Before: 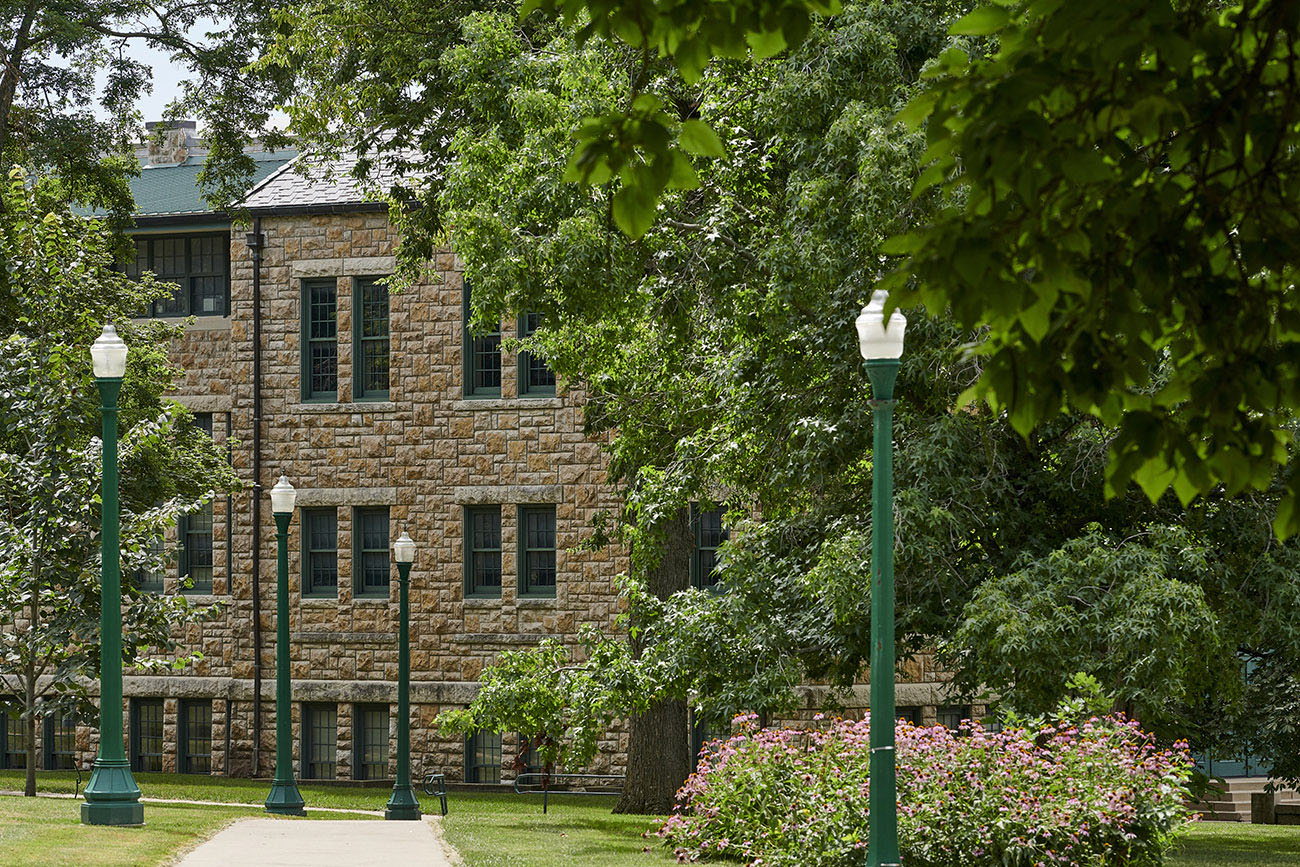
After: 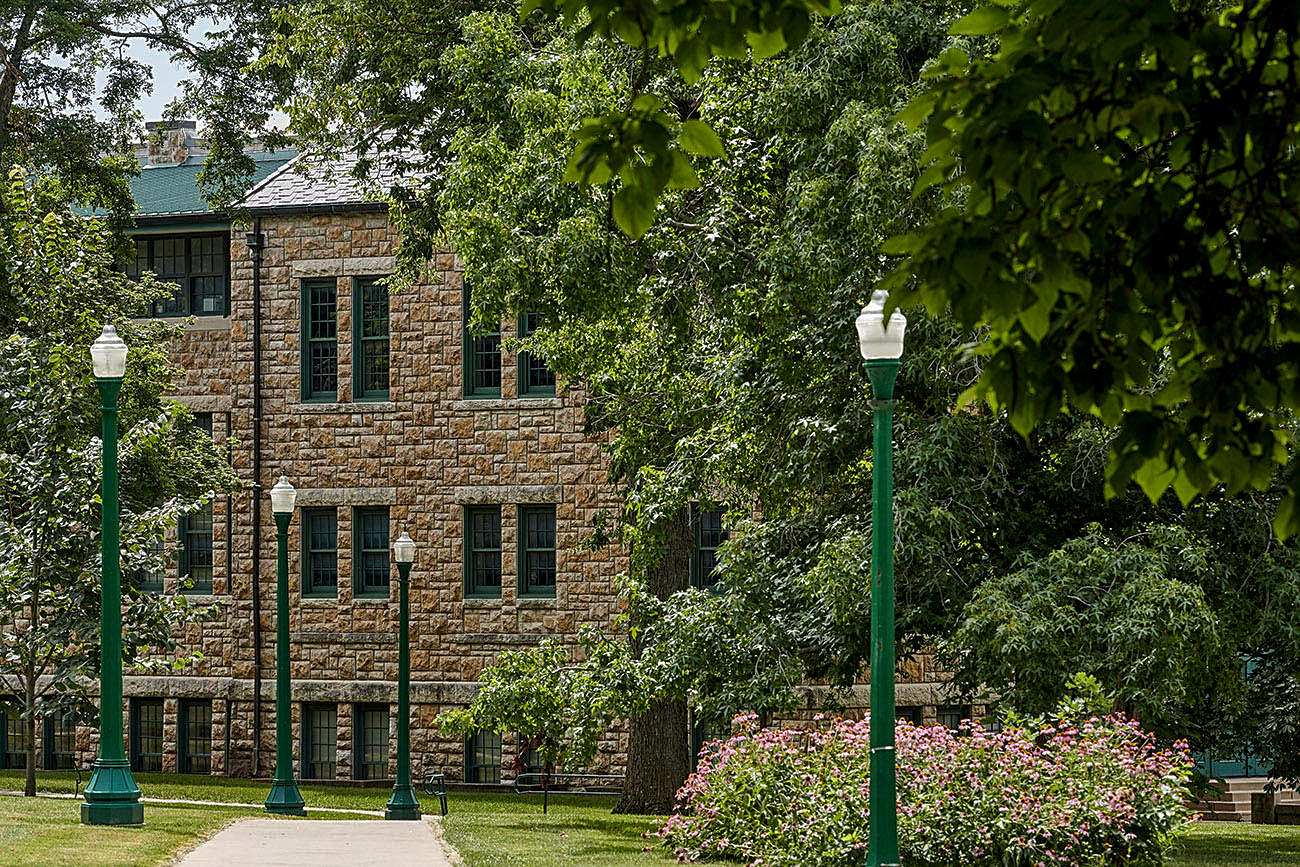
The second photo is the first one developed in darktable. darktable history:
tone curve: curves: ch0 [(0, 0) (0.8, 0.757) (1, 1)], color space Lab, linked channels, preserve colors none
local contrast: on, module defaults
velvia: strength 10%
color zones: curves: ch2 [(0, 0.5) (0.143, 0.5) (0.286, 0.489) (0.415, 0.421) (0.571, 0.5) (0.714, 0.5) (0.857, 0.5) (1, 0.5)]
sharpen: on, module defaults
